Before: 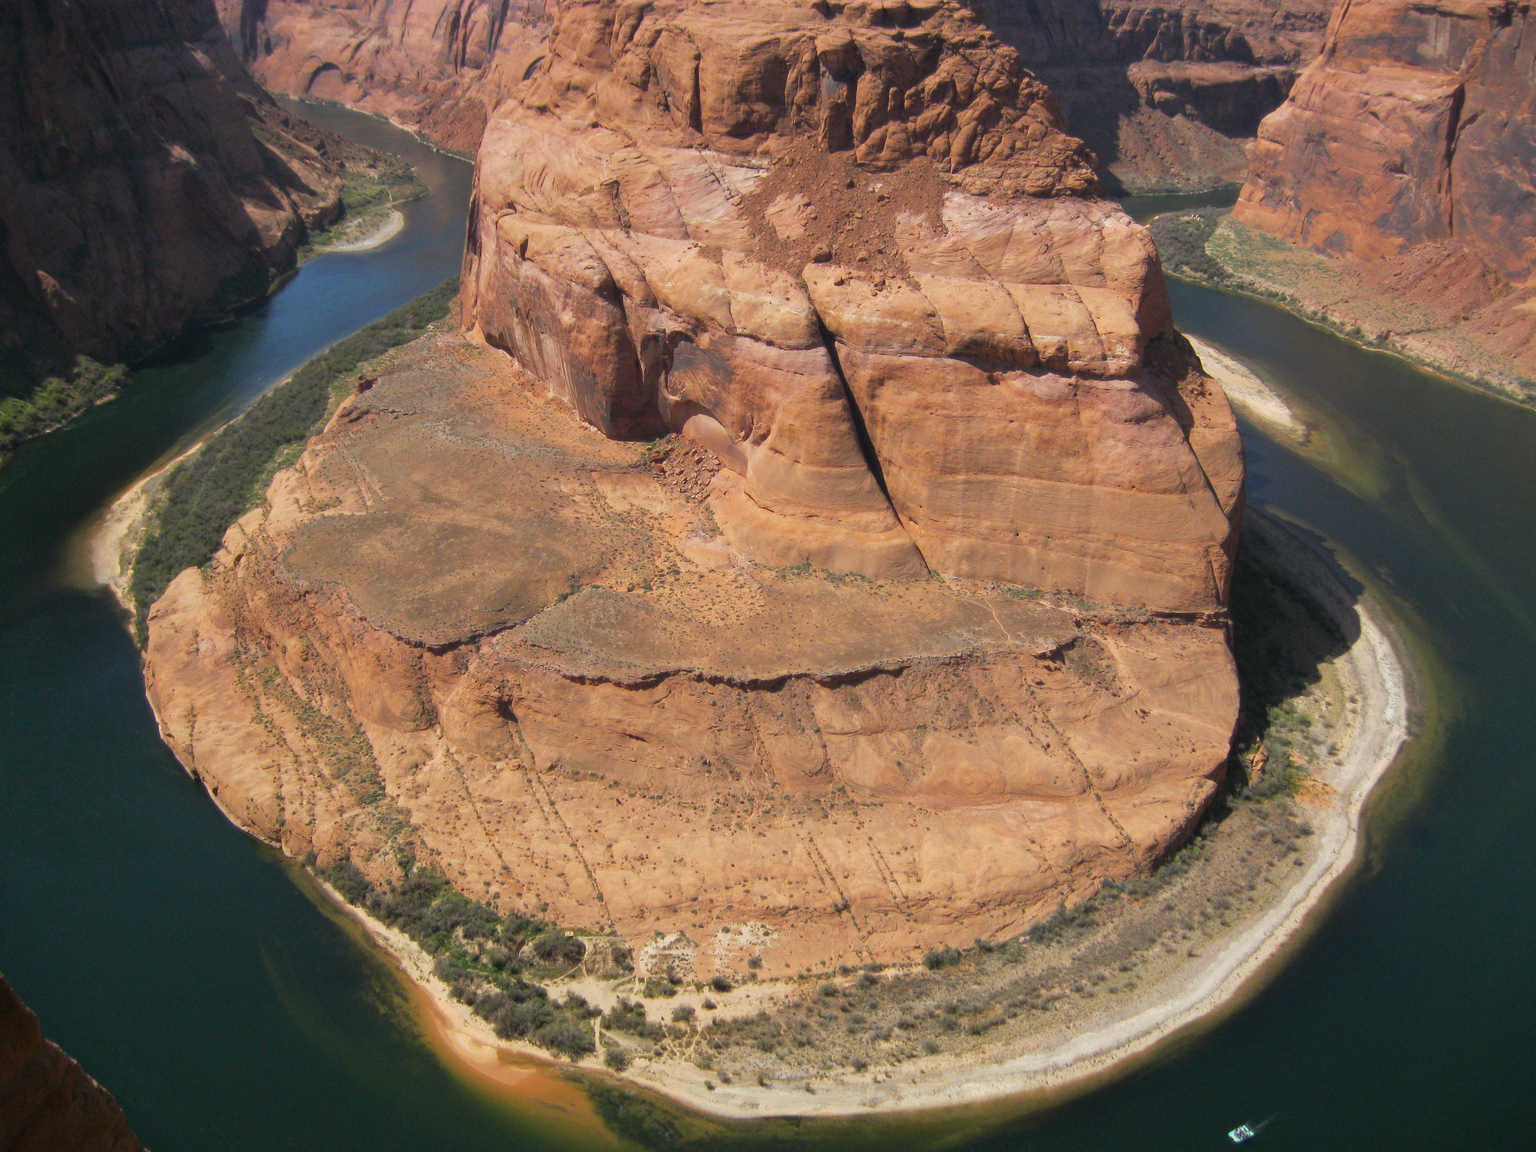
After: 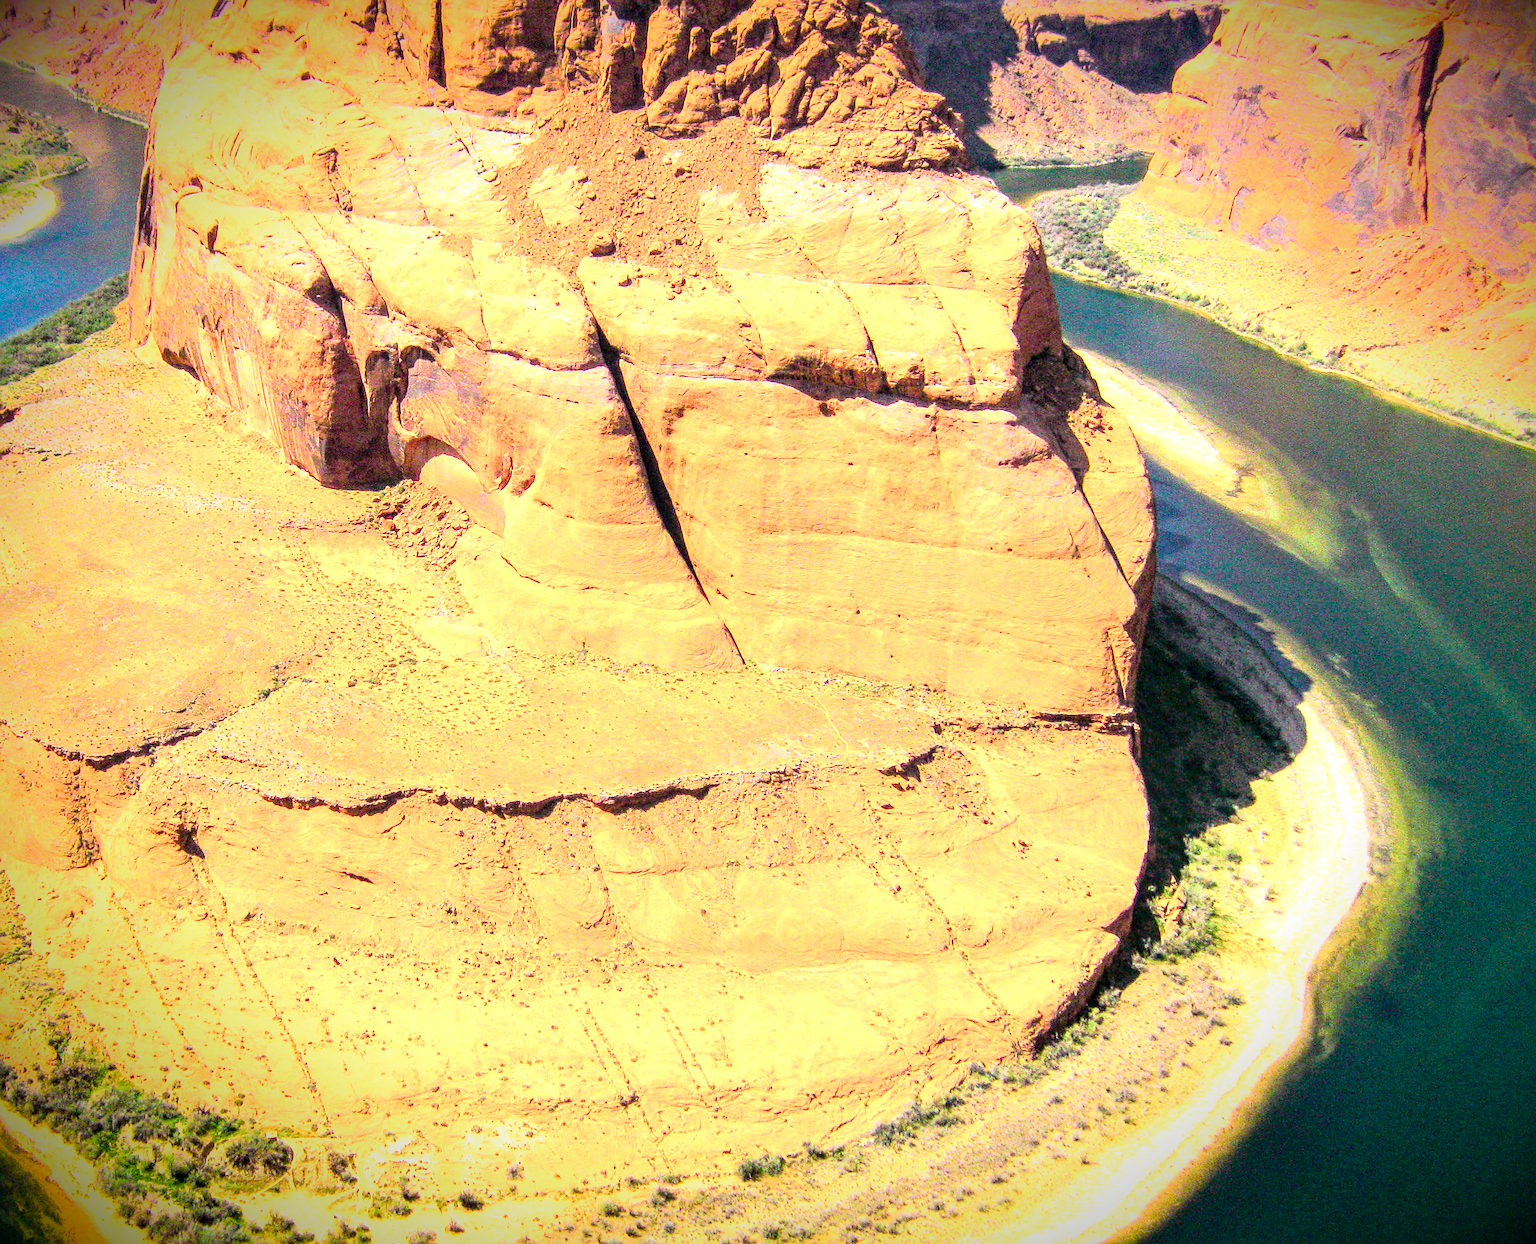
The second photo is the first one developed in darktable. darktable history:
color balance rgb: perceptual saturation grading › global saturation 0.848%, perceptual saturation grading › mid-tones 11.112%, perceptual brilliance grading › global brilliance 4.539%, global vibrance 20%
sharpen: on, module defaults
crop: left 23.553%, top 5.818%, bottom 11.618%
vignetting: fall-off start 81.51%, fall-off radius 62.34%, brightness -0.996, saturation 0.489, automatic ratio true, width/height ratio 1.414, unbound false
local contrast: highlights 60%, shadows 61%, detail 160%
velvia: on, module defaults
tone curve: curves: ch0 [(0, 0) (0.187, 0.12) (0.392, 0.438) (0.704, 0.86) (0.858, 0.938) (1, 0.981)]; ch1 [(0, 0) (0.402, 0.36) (0.476, 0.456) (0.498, 0.501) (0.518, 0.521) (0.58, 0.598) (0.619, 0.663) (0.692, 0.744) (1, 1)]; ch2 [(0, 0) (0.427, 0.417) (0.483, 0.481) (0.503, 0.503) (0.526, 0.53) (0.563, 0.585) (0.626, 0.703) (0.699, 0.753) (0.997, 0.858)], color space Lab, independent channels, preserve colors none
exposure: black level correction 0.001, exposure 1.398 EV, compensate highlight preservation false
